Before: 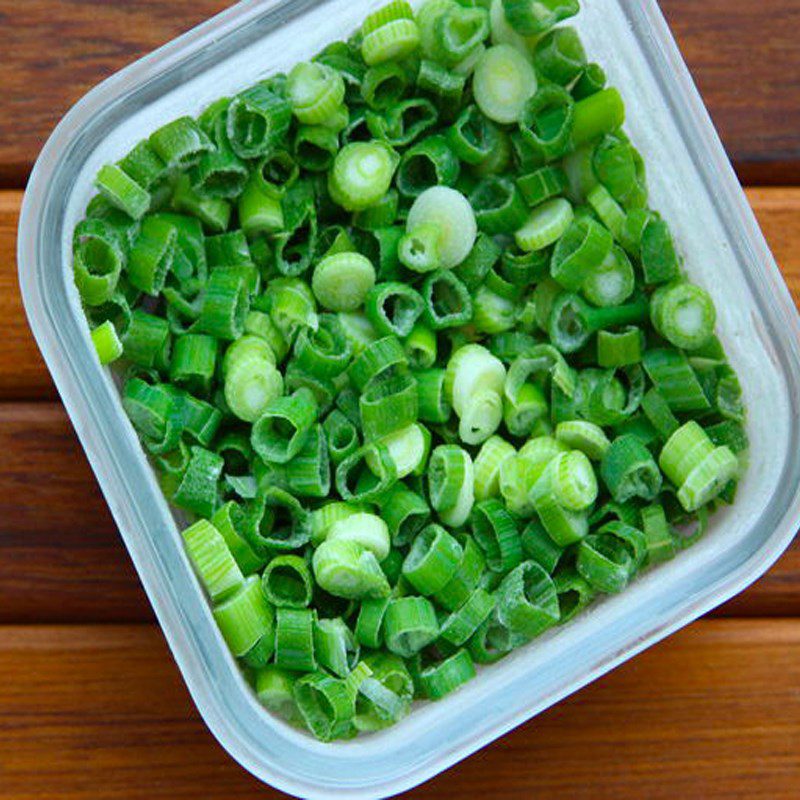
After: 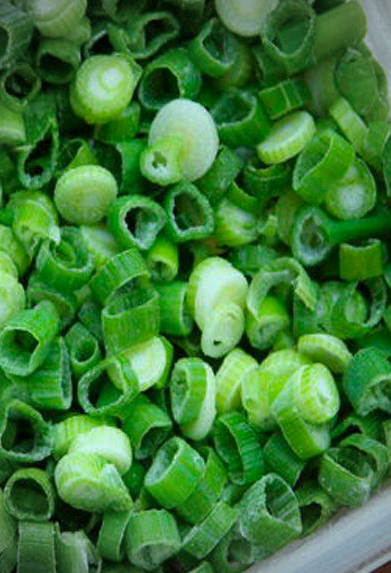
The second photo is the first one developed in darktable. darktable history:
crop: left 32.272%, top 10.967%, right 18.781%, bottom 17.37%
color zones: curves: ch0 [(0, 0.5) (0.143, 0.5) (0.286, 0.5) (0.429, 0.5) (0.571, 0.5) (0.714, 0.476) (0.857, 0.5) (1, 0.5)]; ch2 [(0, 0.5) (0.143, 0.5) (0.286, 0.5) (0.429, 0.5) (0.571, 0.5) (0.714, 0.487) (0.857, 0.5) (1, 0.5)]
shadows and highlights: shadows -88.36, highlights -36.64, soften with gaussian
vignetting: fall-off start 71.44%, brightness -0.575
exposure: black level correction 0.001, exposure -0.122 EV, compensate highlight preservation false
